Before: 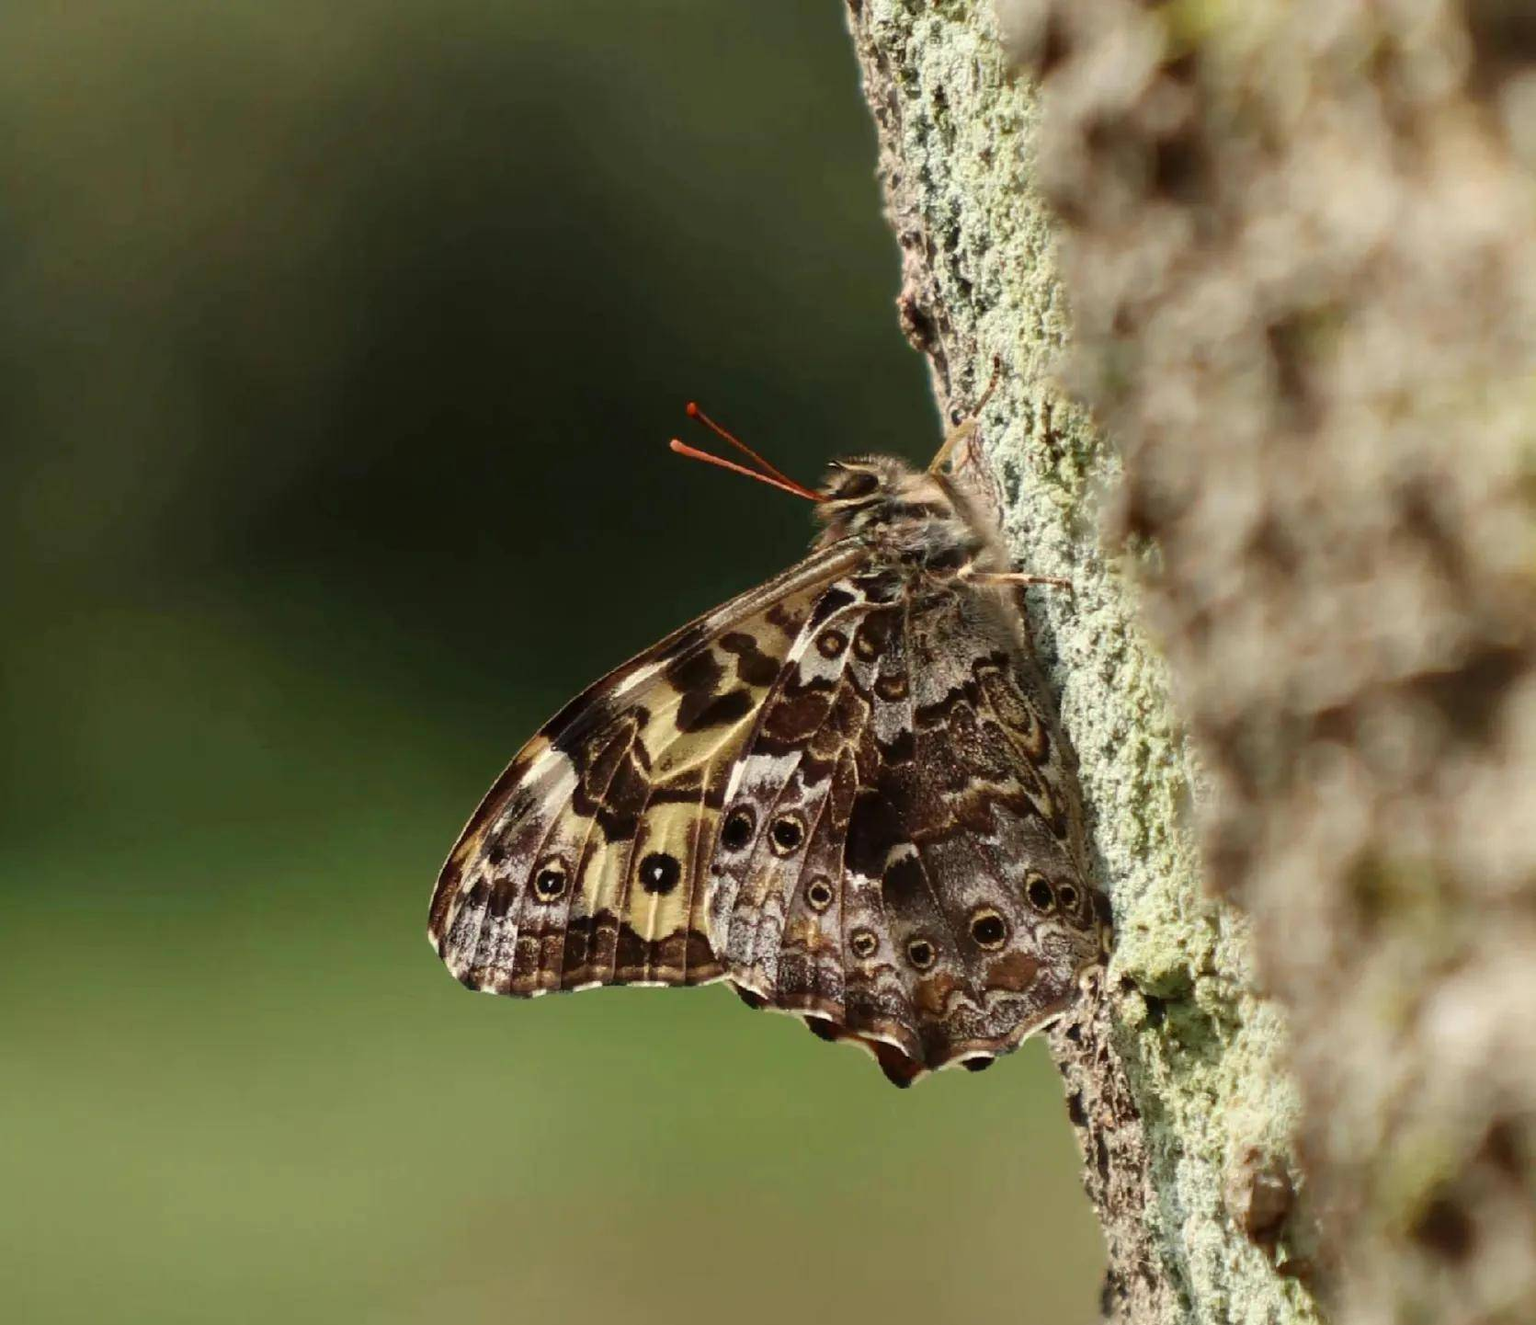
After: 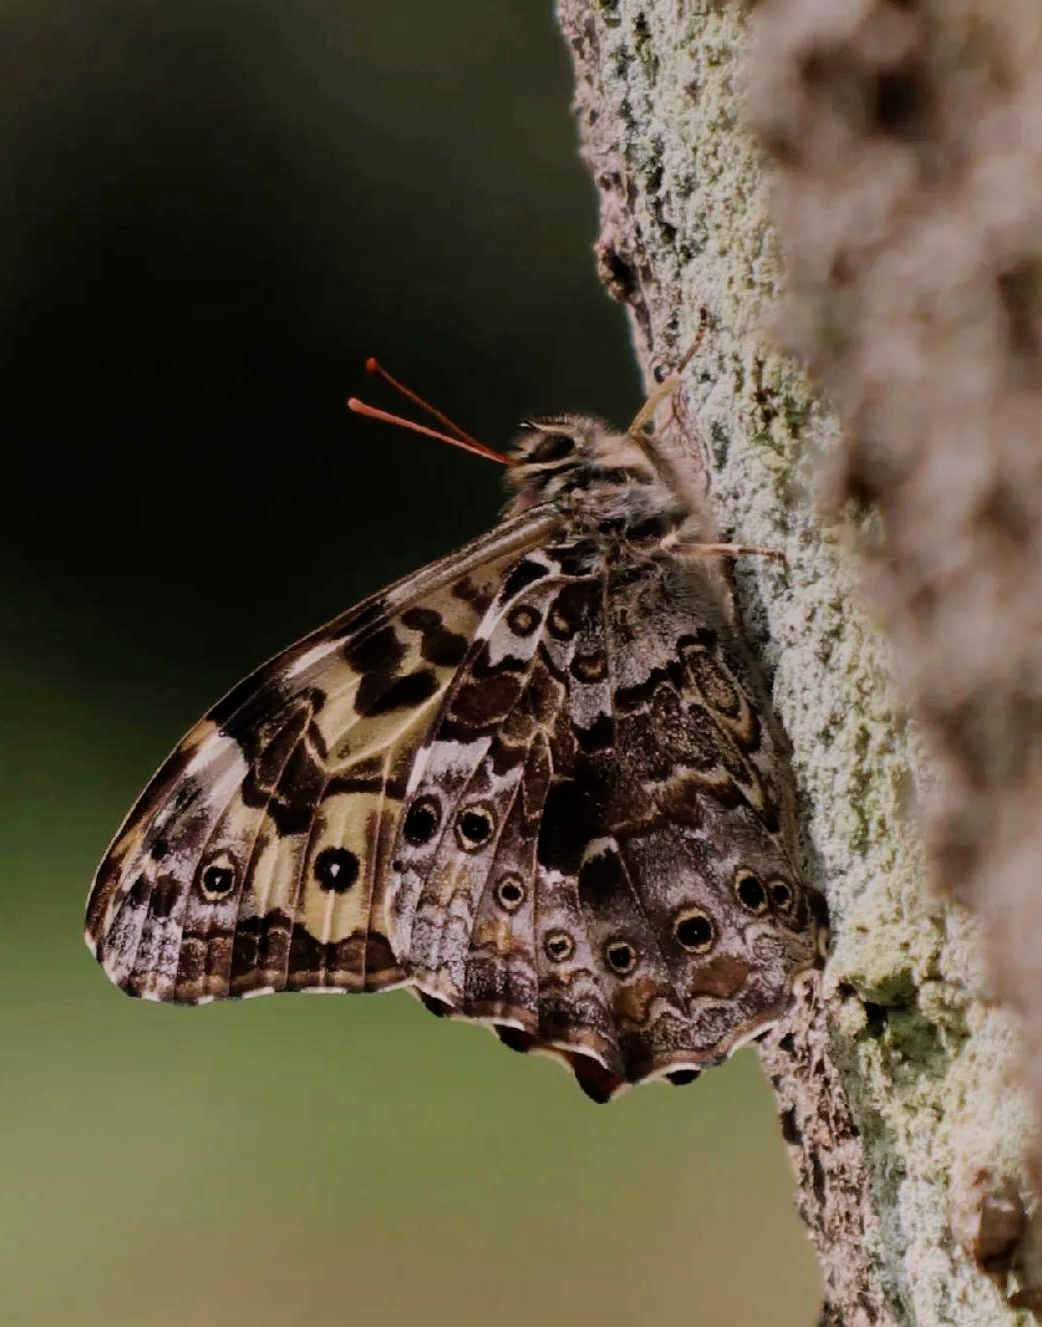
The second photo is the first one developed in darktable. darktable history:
crop and rotate: left 22.918%, top 5.629%, right 14.711%, bottom 2.247%
white balance: red 1.066, blue 1.119
graduated density: rotation 5.63°, offset 76.9
filmic rgb: black relative exposure -7.65 EV, white relative exposure 4.56 EV, hardness 3.61
